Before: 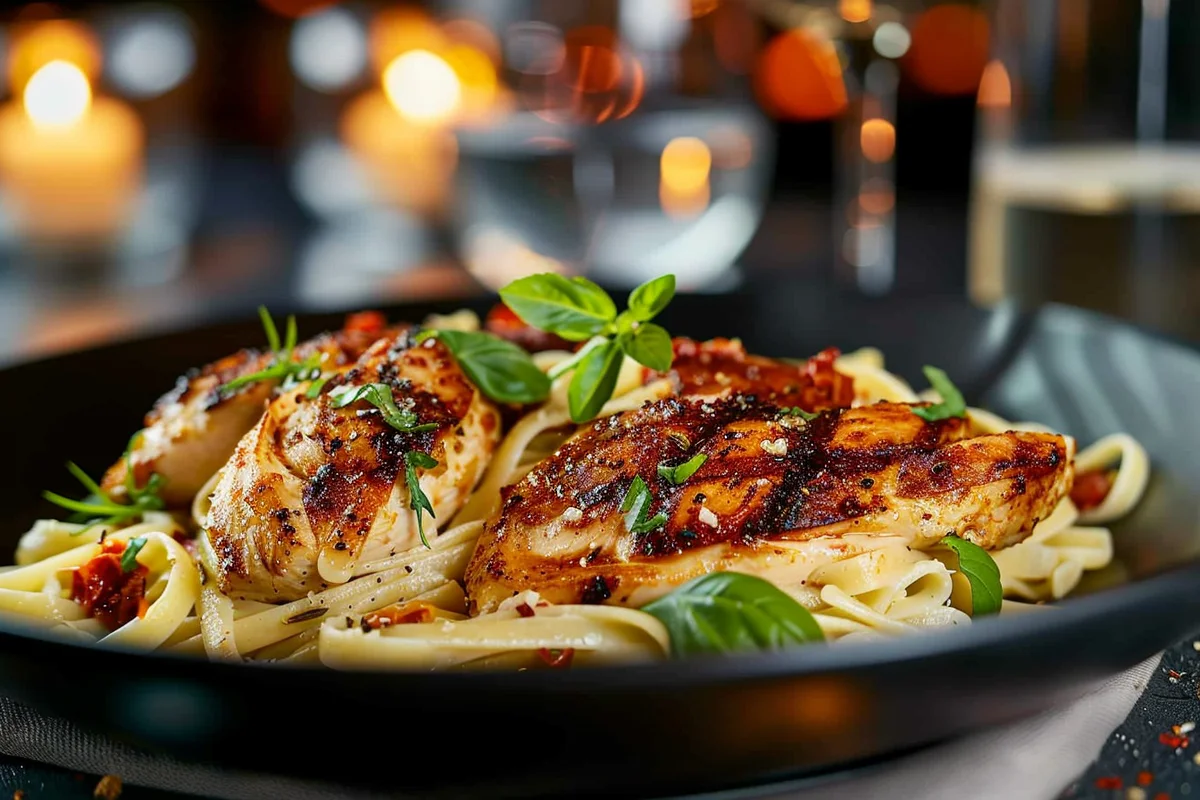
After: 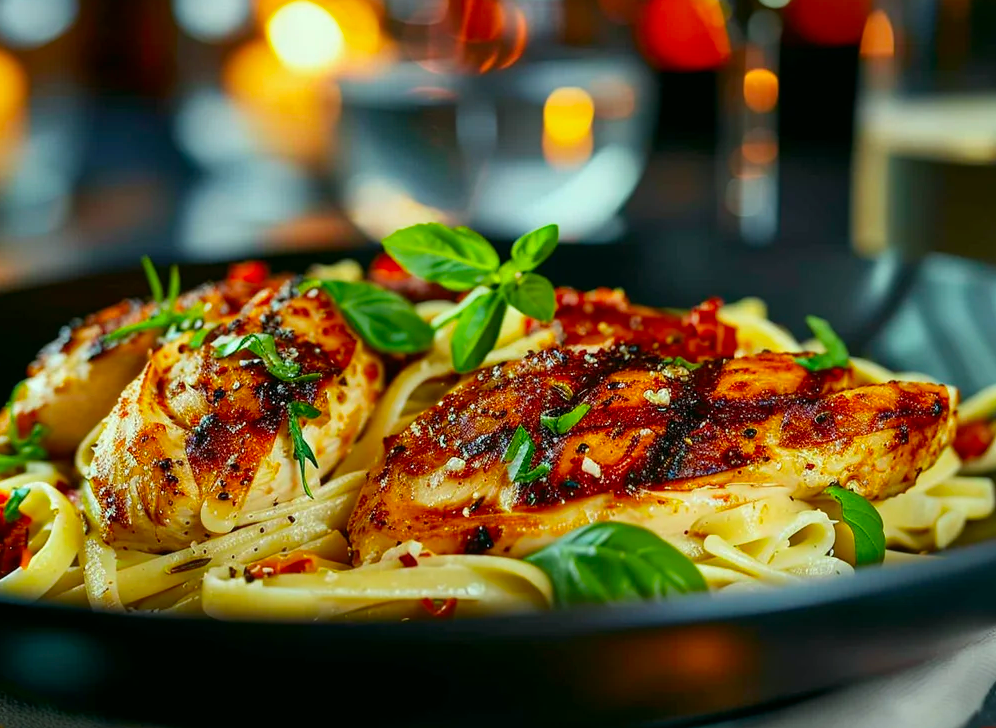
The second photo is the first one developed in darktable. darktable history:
crop: left 9.776%, top 6.327%, right 7.15%, bottom 2.576%
tone equalizer: on, module defaults
color correction: highlights a* -7.37, highlights b* 1.28, shadows a* -3.57, saturation 1.38
